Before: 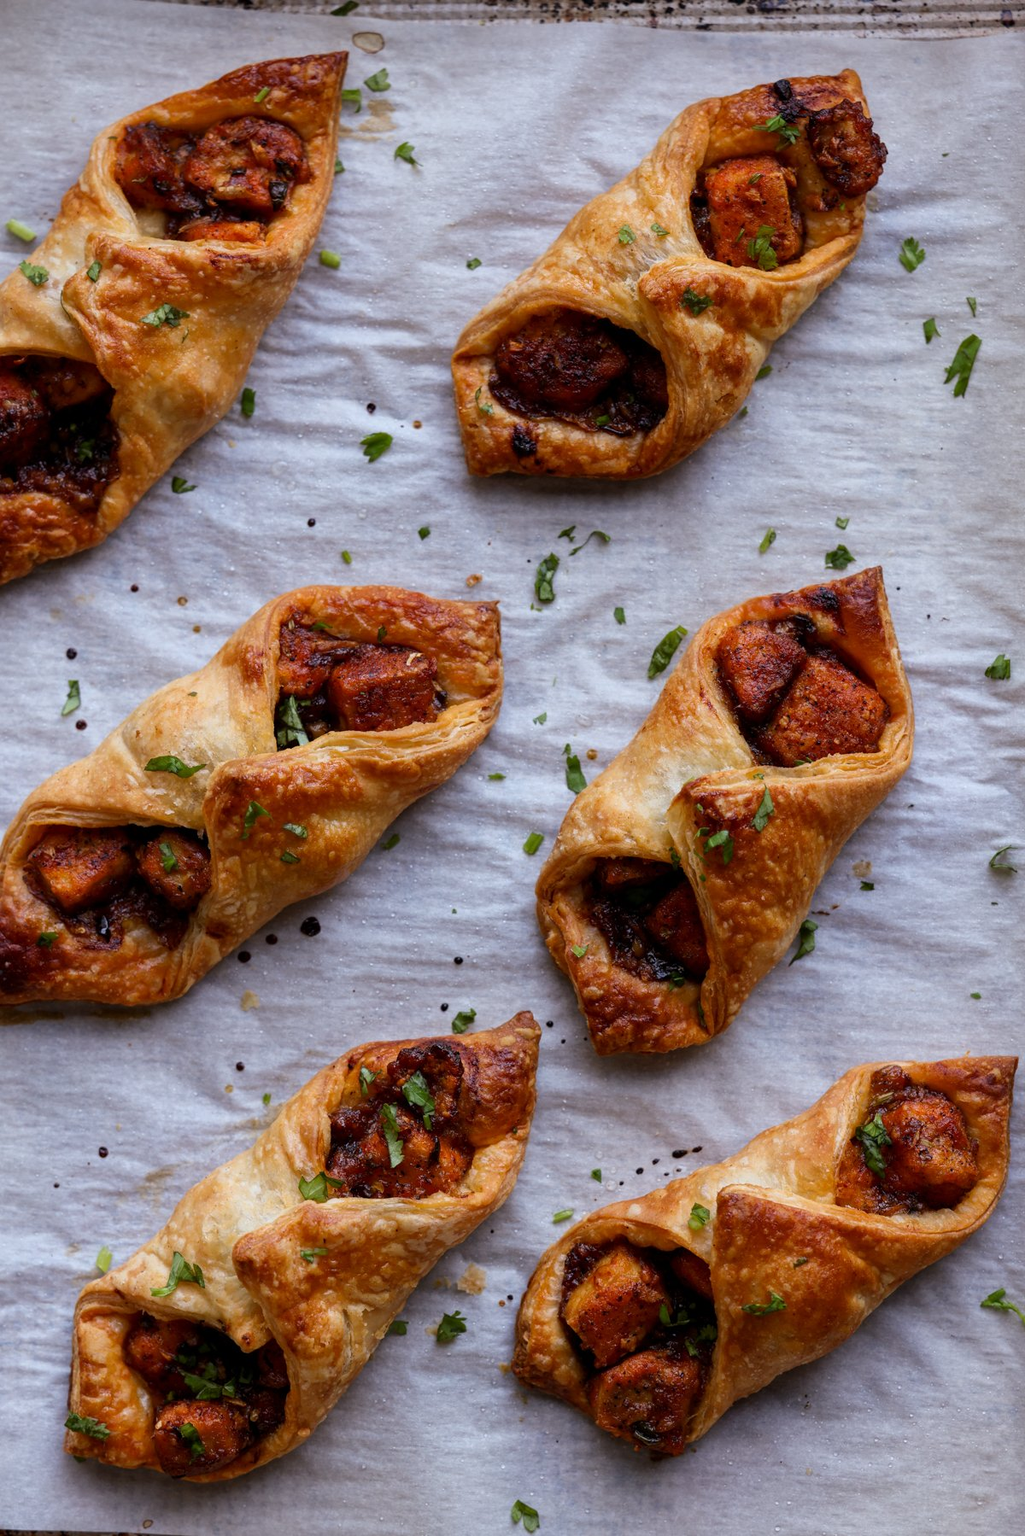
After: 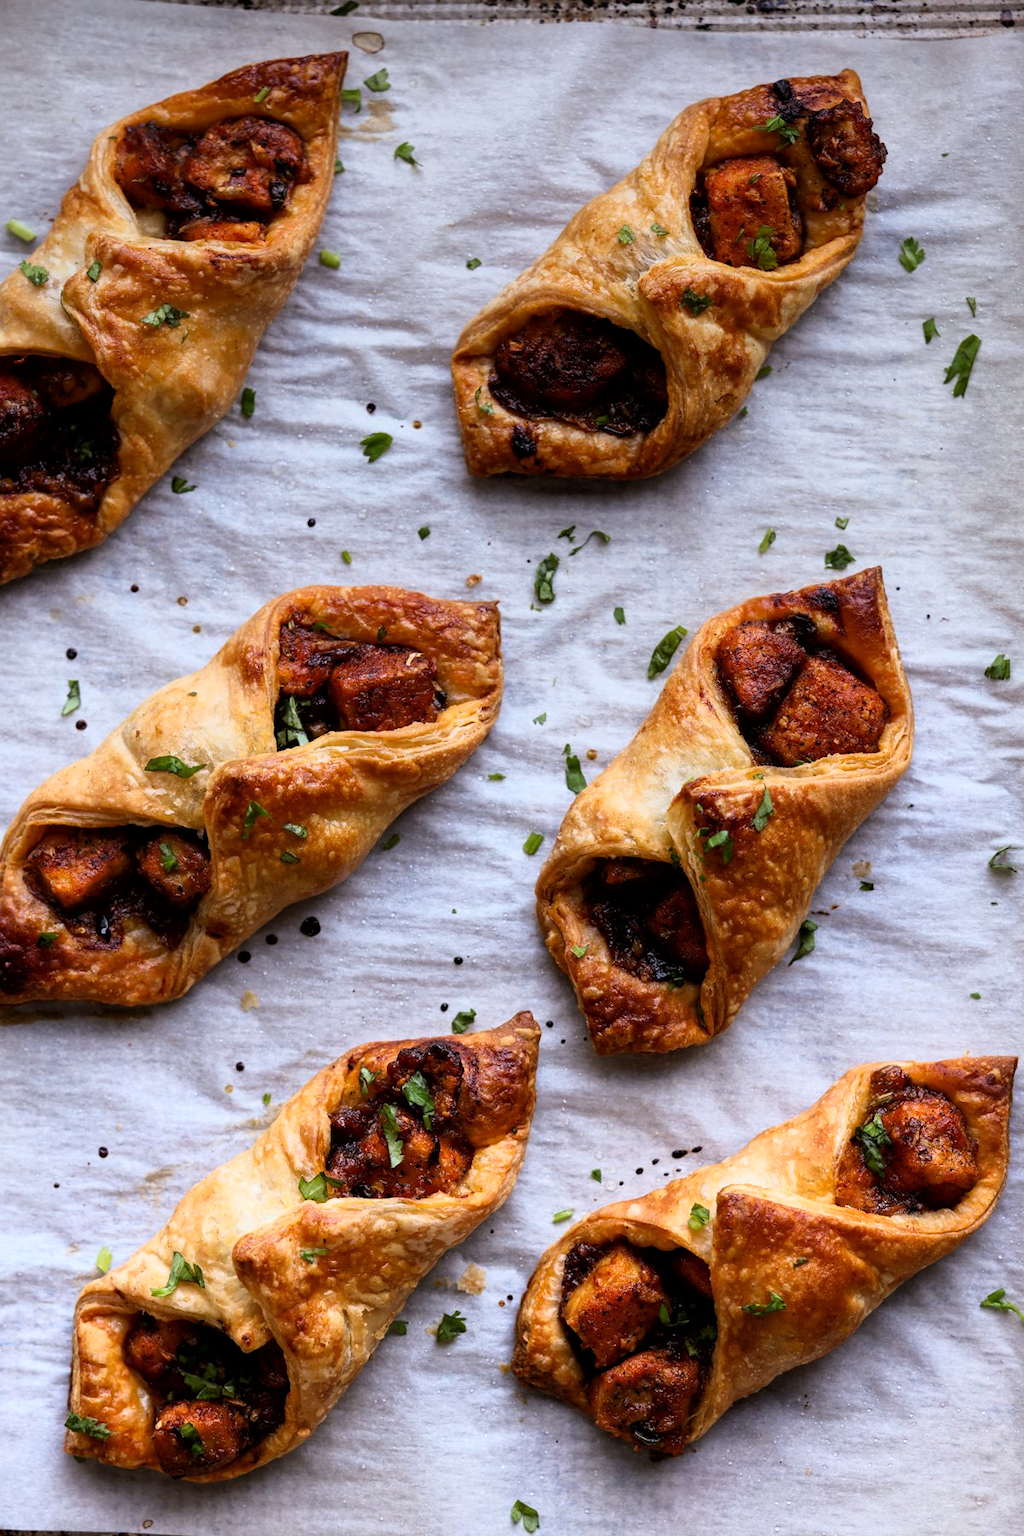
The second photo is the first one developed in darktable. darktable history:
graduated density: on, module defaults
base curve: curves: ch0 [(0, 0) (0.005, 0.002) (0.193, 0.295) (0.399, 0.664) (0.75, 0.928) (1, 1)]
